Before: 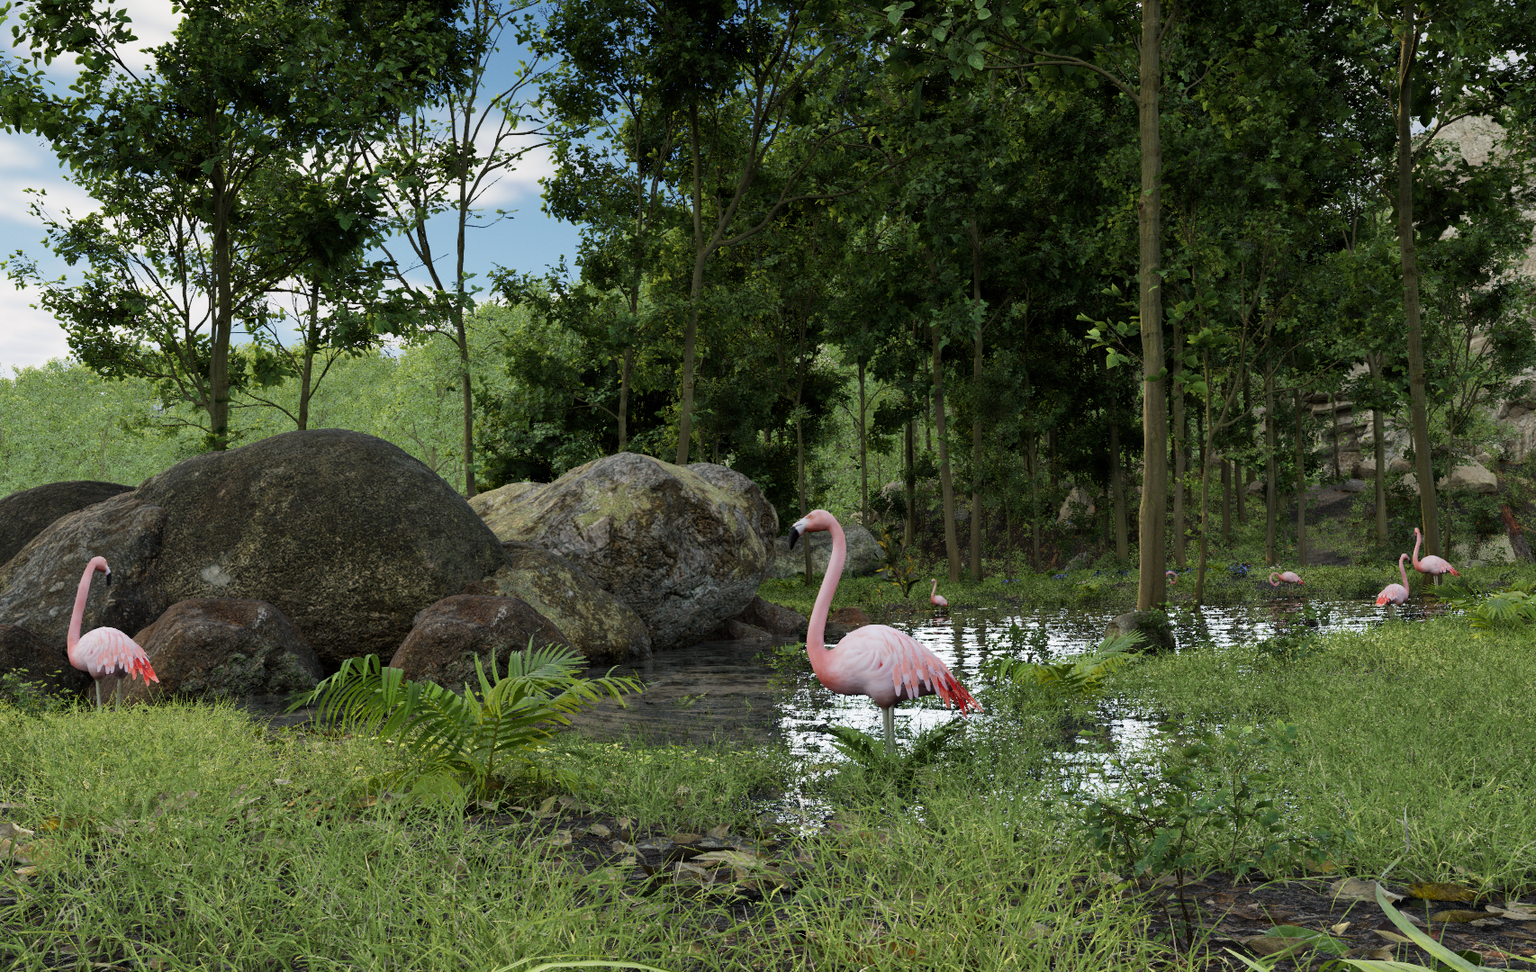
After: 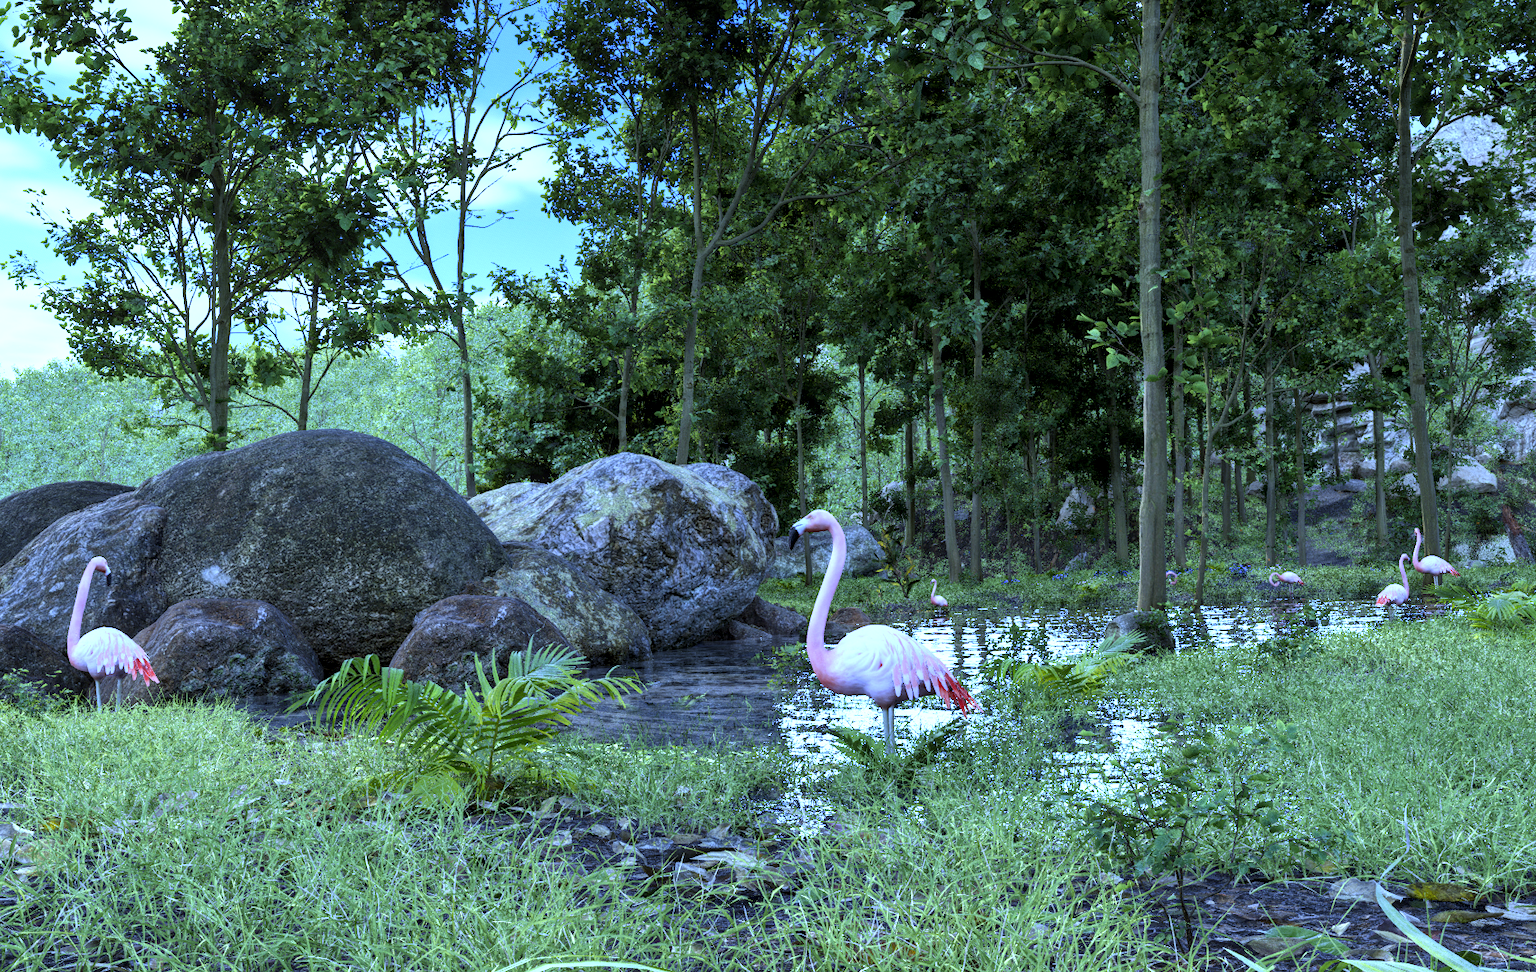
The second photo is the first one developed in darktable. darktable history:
exposure: black level correction 0, exposure 0.9 EV, compensate highlight preservation false
white balance: red 0.766, blue 1.537
local contrast: on, module defaults
